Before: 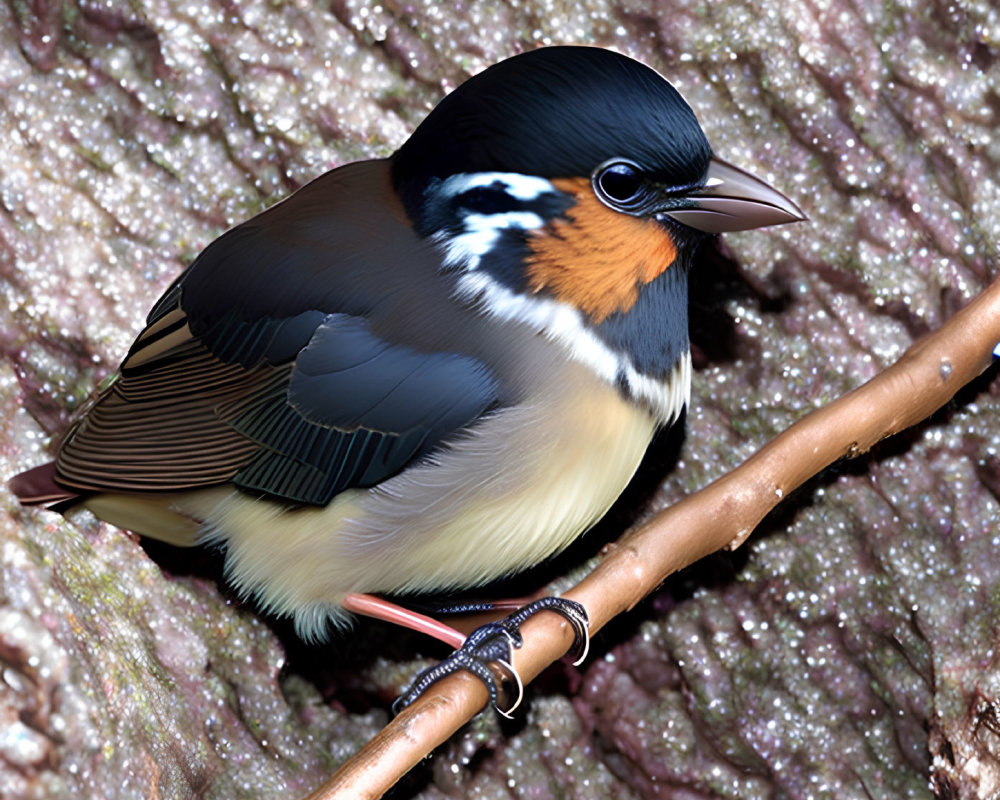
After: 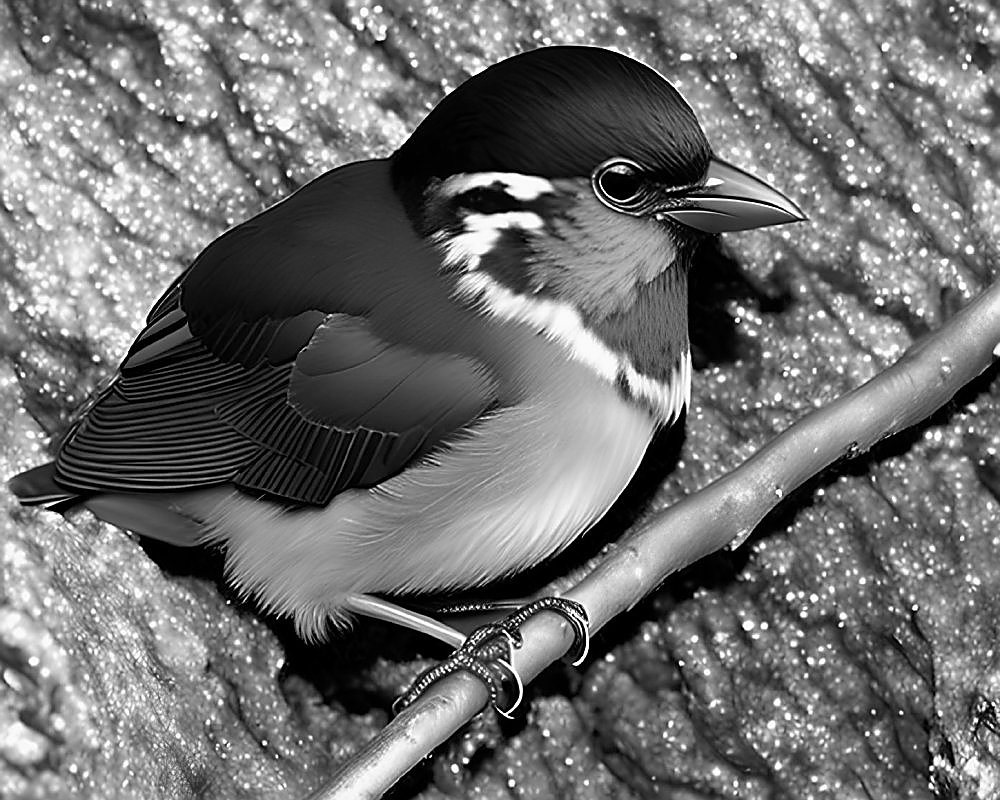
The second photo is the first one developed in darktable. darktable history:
sharpen: radius 1.371, amount 1.262, threshold 0.64
color calibration: output gray [0.267, 0.423, 0.267, 0], illuminant same as pipeline (D50), adaptation none (bypass), x 0.332, y 0.333, temperature 5017.87 K
